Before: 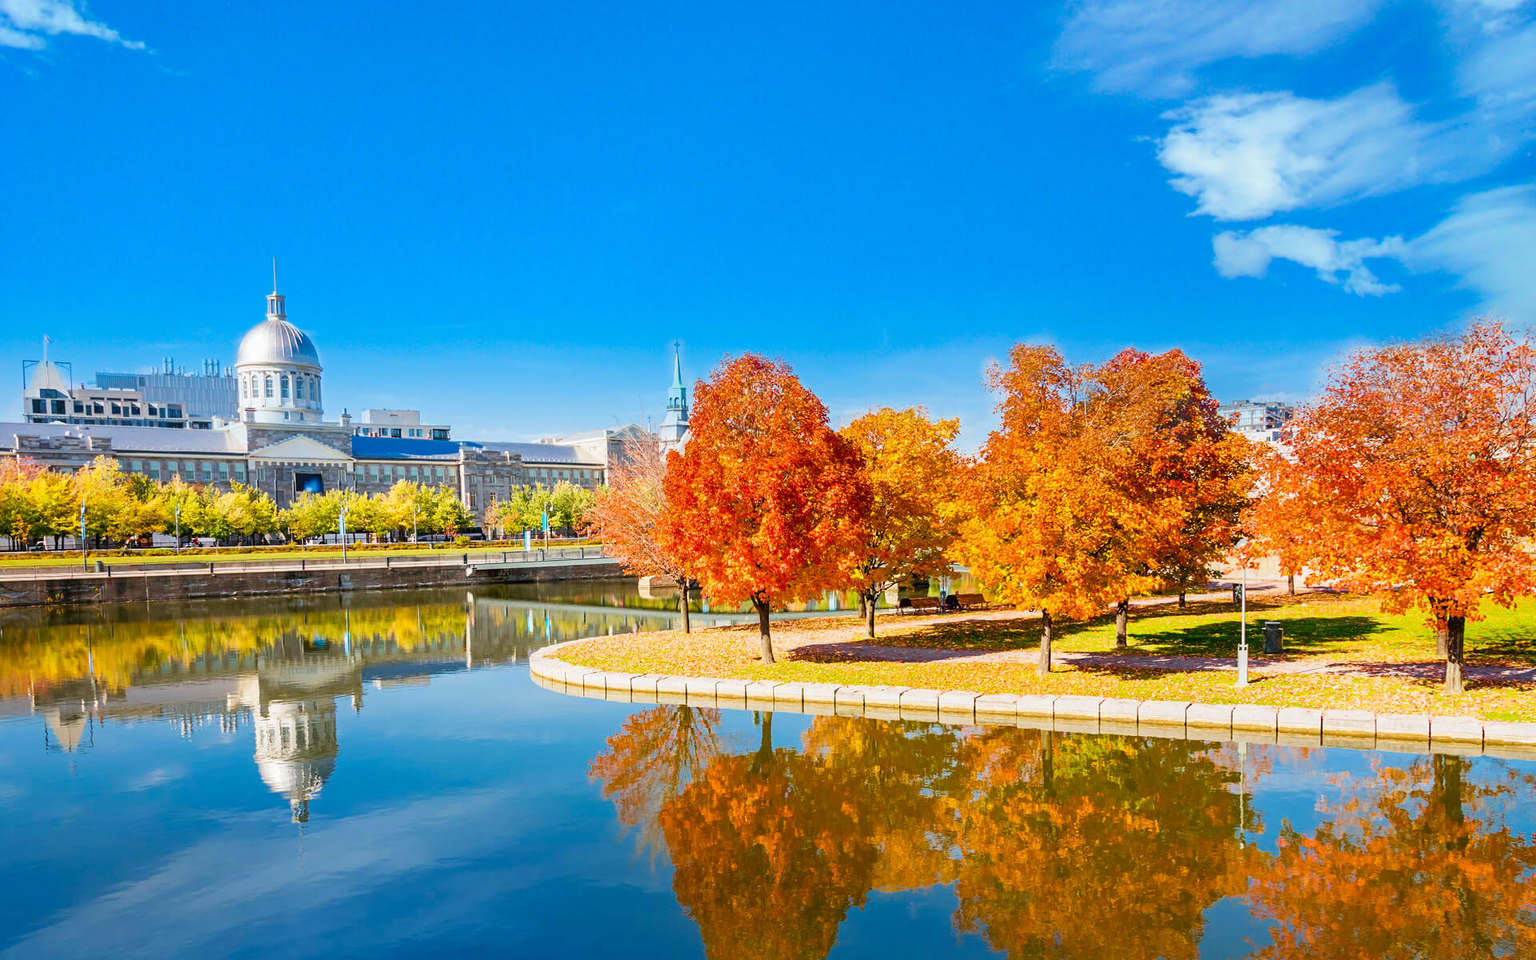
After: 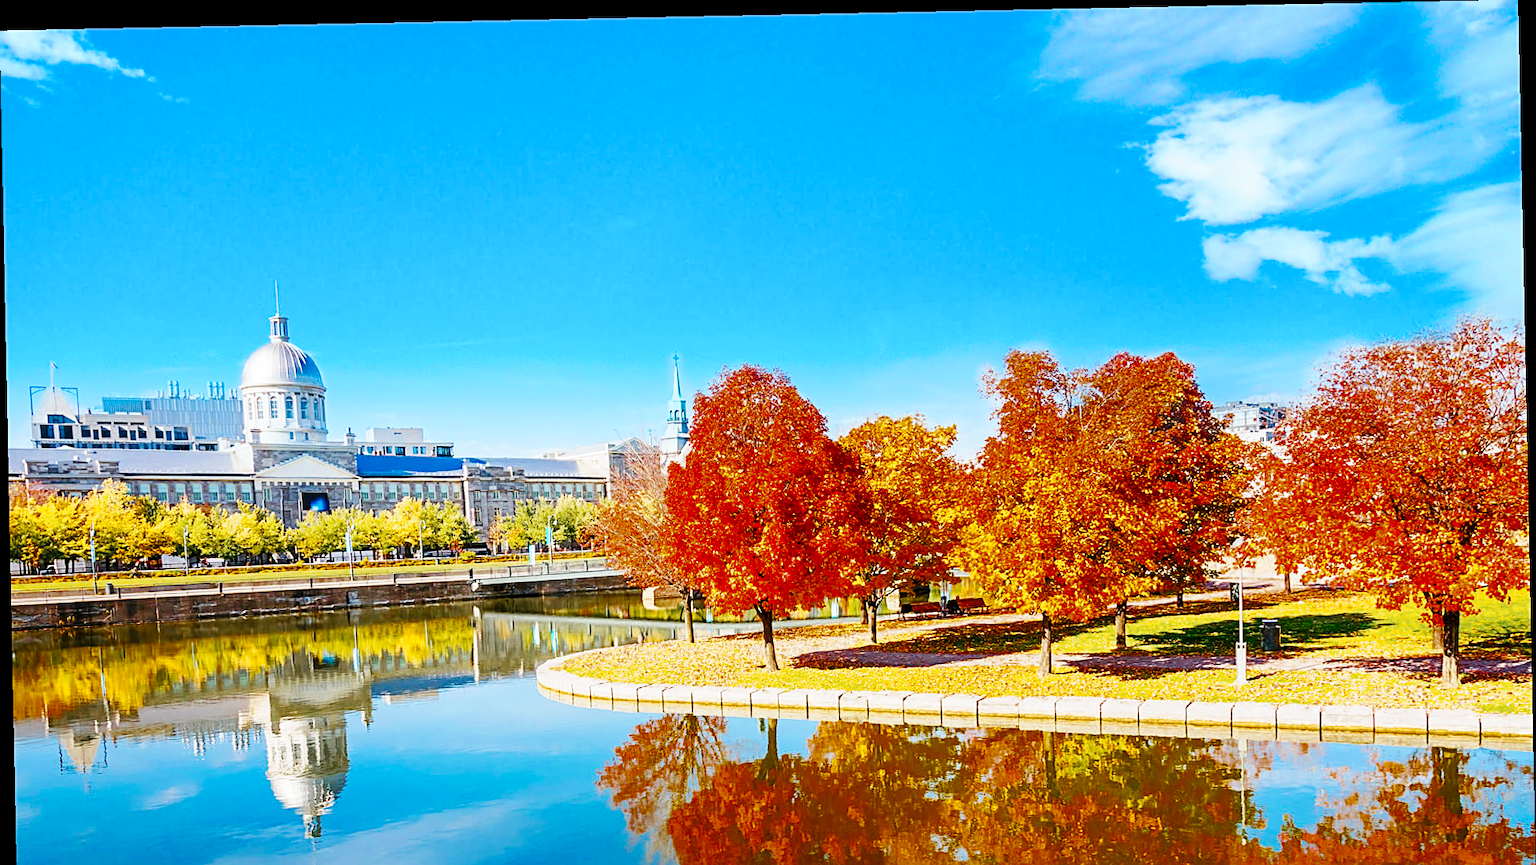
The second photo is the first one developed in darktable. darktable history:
crop and rotate: top 0%, bottom 11.49%
sharpen: on, module defaults
base curve: curves: ch0 [(0, 0) (0.032, 0.025) (0.121, 0.166) (0.206, 0.329) (0.605, 0.79) (1, 1)], preserve colors none
color zones: curves: ch0 [(0.11, 0.396) (0.195, 0.36) (0.25, 0.5) (0.303, 0.412) (0.357, 0.544) (0.75, 0.5) (0.967, 0.328)]; ch1 [(0, 0.468) (0.112, 0.512) (0.202, 0.6) (0.25, 0.5) (0.307, 0.352) (0.357, 0.544) (0.75, 0.5) (0.963, 0.524)]
rotate and perspective: rotation -1.17°, automatic cropping off
exposure: black level correction 0.001, exposure 0.014 EV, compensate highlight preservation false
